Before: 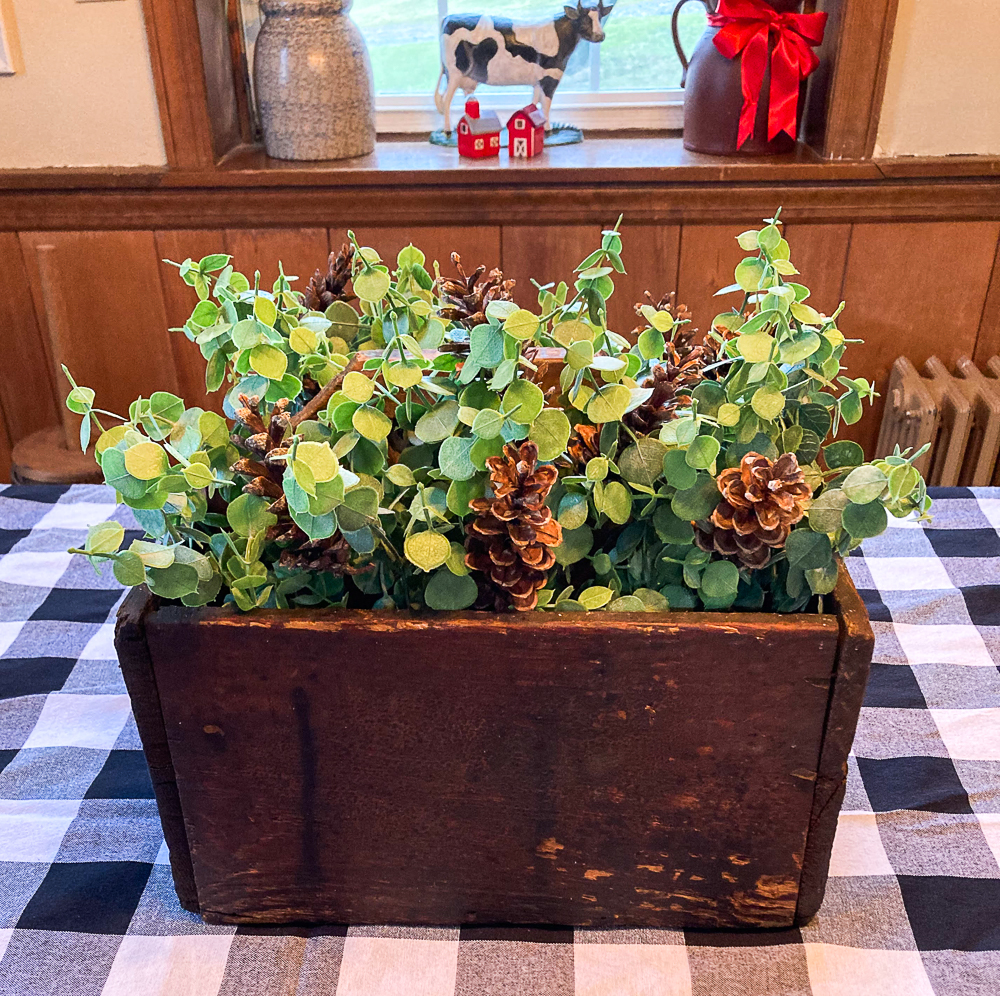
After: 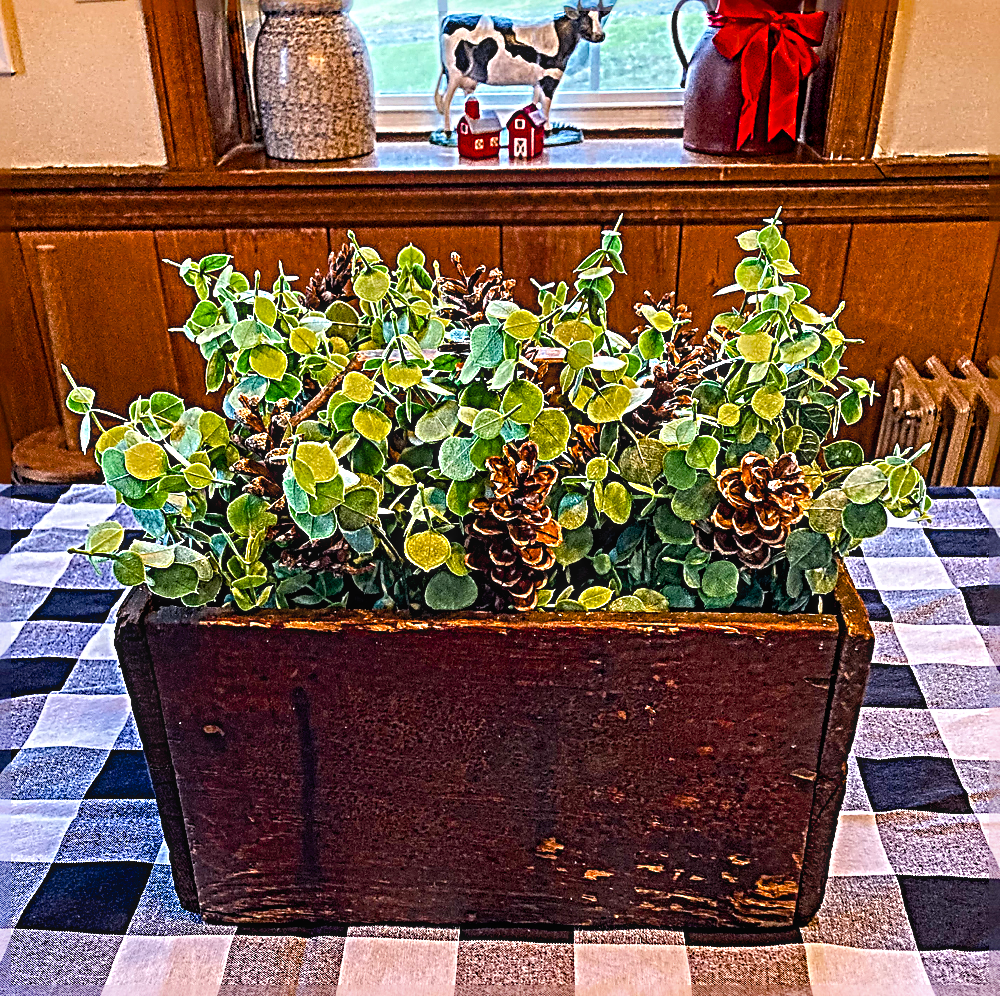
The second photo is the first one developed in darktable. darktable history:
color balance rgb: perceptual saturation grading › global saturation 25.405%, global vibrance 10.647%, saturation formula JzAzBz (2021)
local contrast: on, module defaults
sharpen: radius 4.04, amount 1.99
